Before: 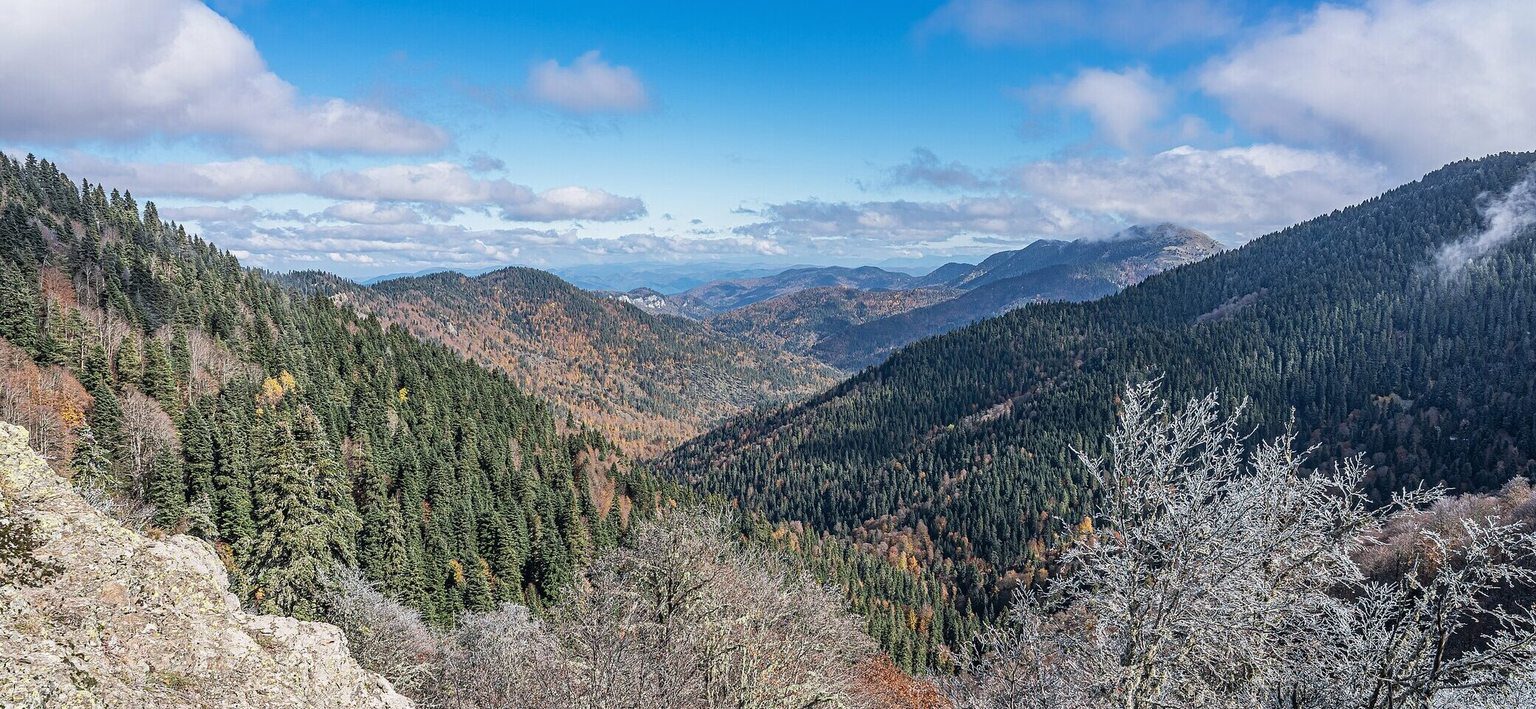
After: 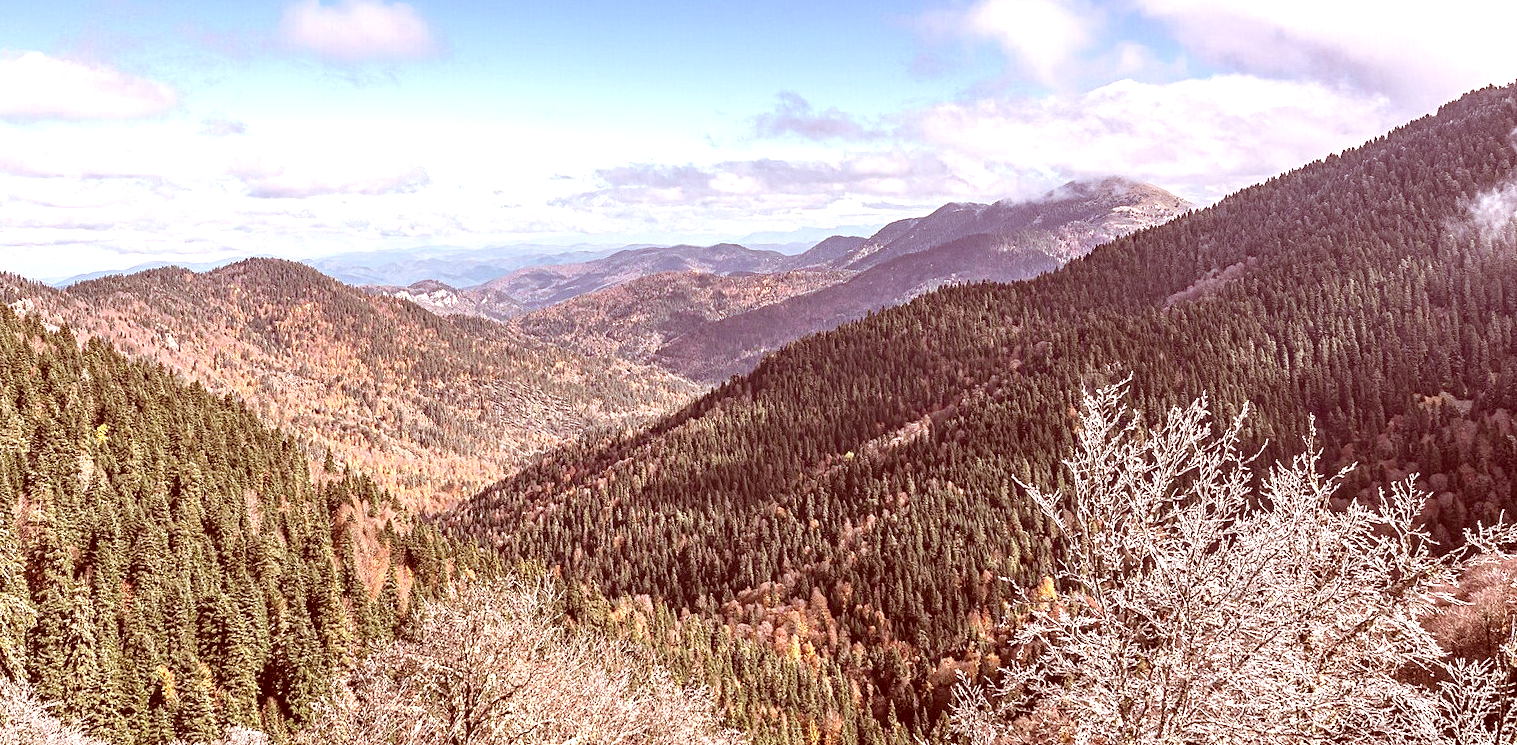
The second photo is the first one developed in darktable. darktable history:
rotate and perspective: rotation -1.68°, lens shift (vertical) -0.146, crop left 0.049, crop right 0.912, crop top 0.032, crop bottom 0.96
color correction: highlights a* 9.03, highlights b* 8.71, shadows a* 40, shadows b* 40, saturation 0.8
crop and rotate: left 20.74%, top 7.912%, right 0.375%, bottom 13.378%
exposure: exposure 1 EV, compensate highlight preservation false
